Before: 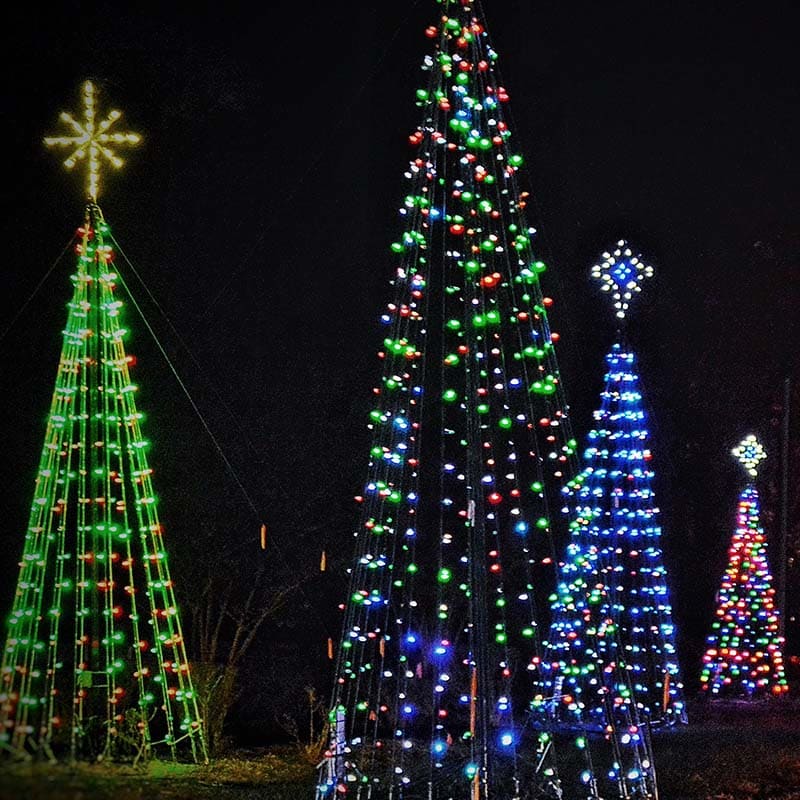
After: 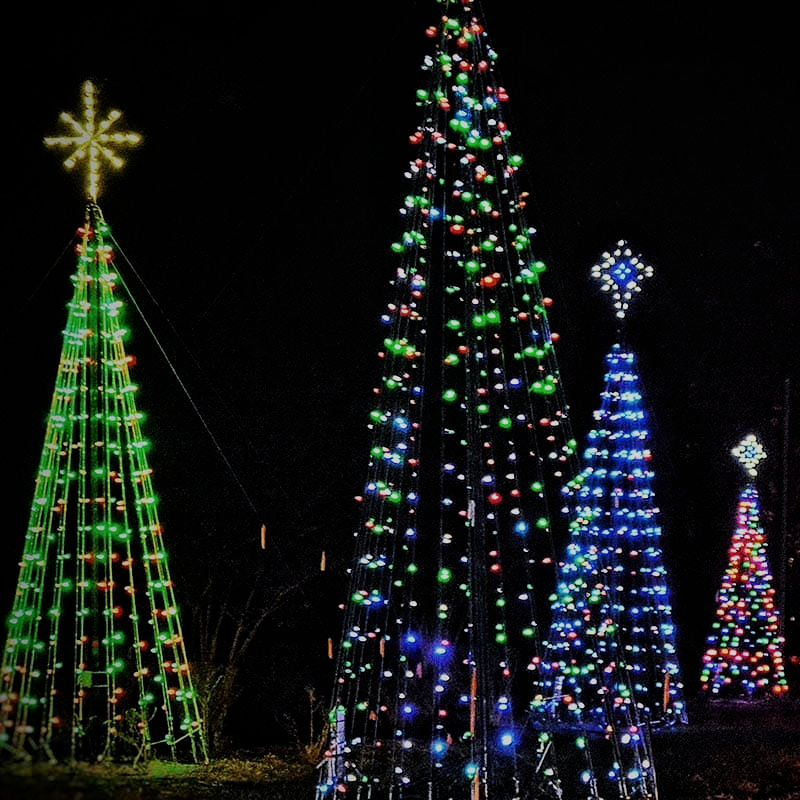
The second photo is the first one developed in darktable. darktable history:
bloom: size 9%, threshold 100%, strength 7%
filmic rgb: black relative exposure -7.65 EV, white relative exposure 4.56 EV, hardness 3.61, contrast 1.05
